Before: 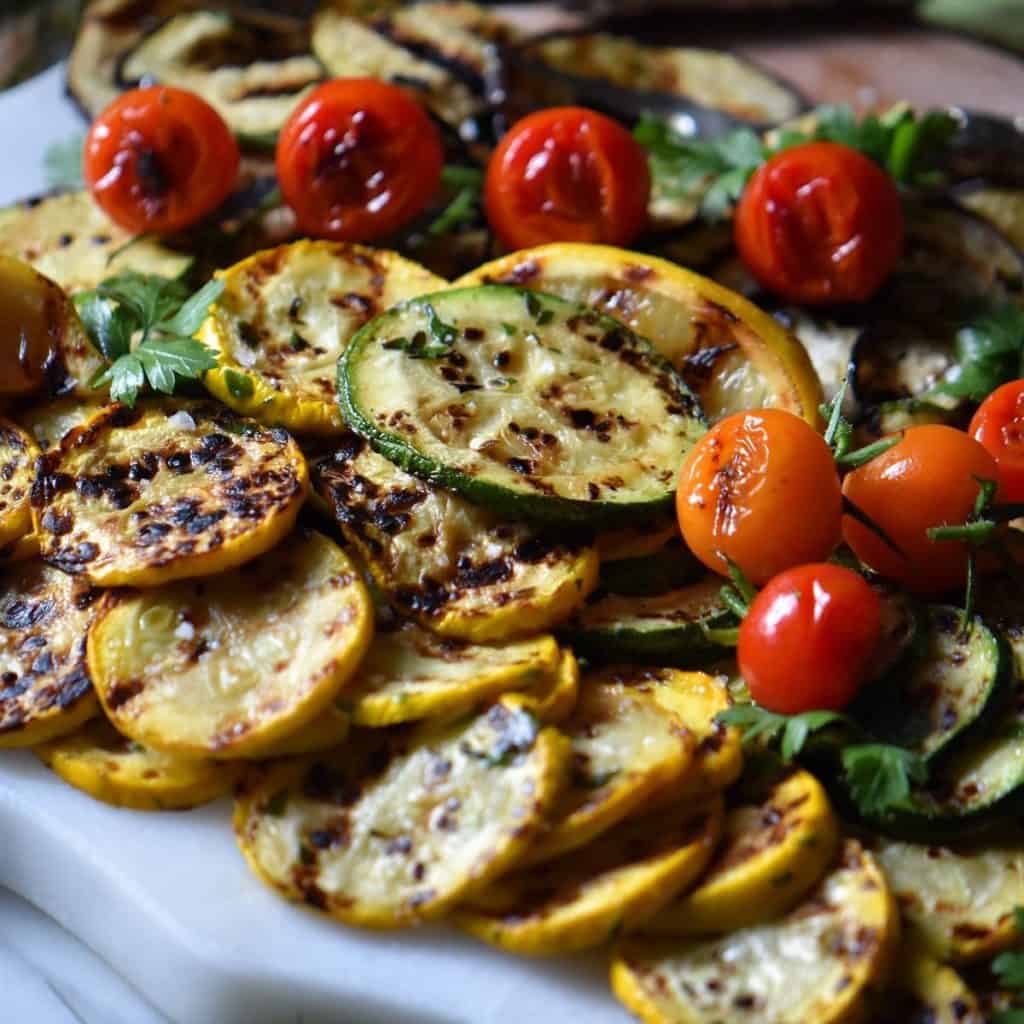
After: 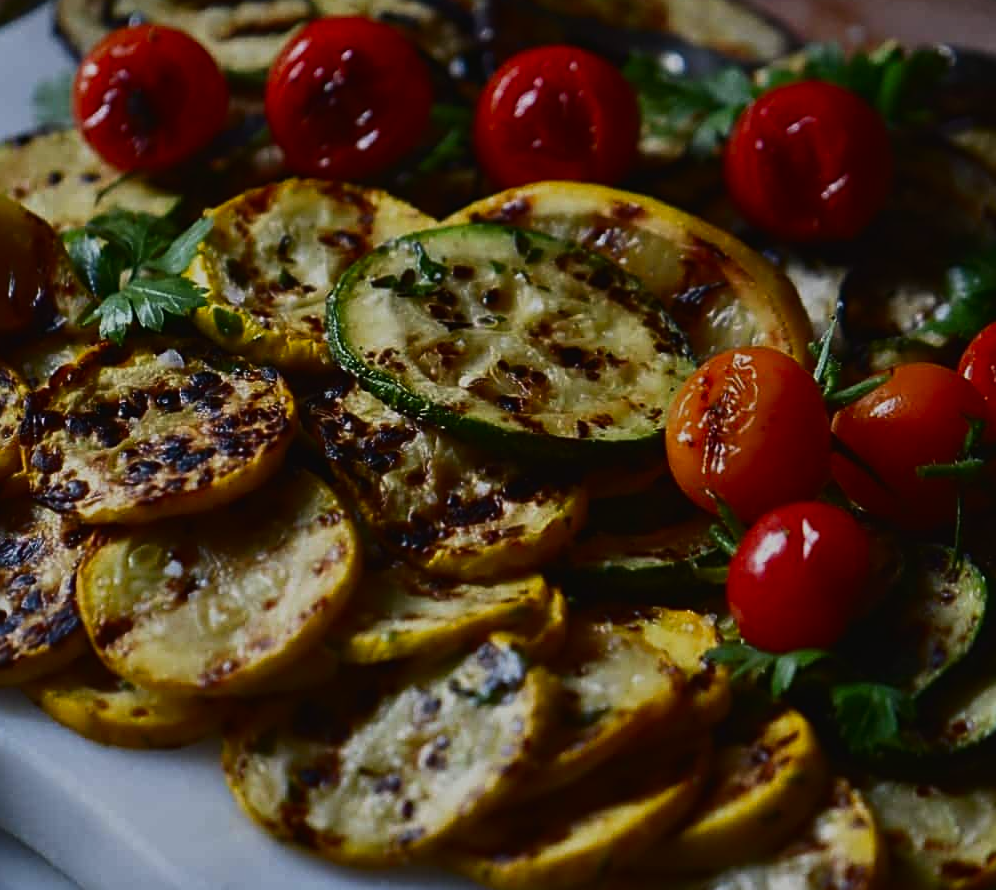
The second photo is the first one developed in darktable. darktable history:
crop: left 1.11%, top 6.093%, right 1.623%, bottom 6.917%
contrast brightness saturation: contrast 0.213, brightness -0.111, saturation 0.207
exposure: black level correction -0.017, exposure -1.07 EV, compensate highlight preservation false
color calibration: x 0.342, y 0.355, temperature 5134.49 K
sharpen: on, module defaults
